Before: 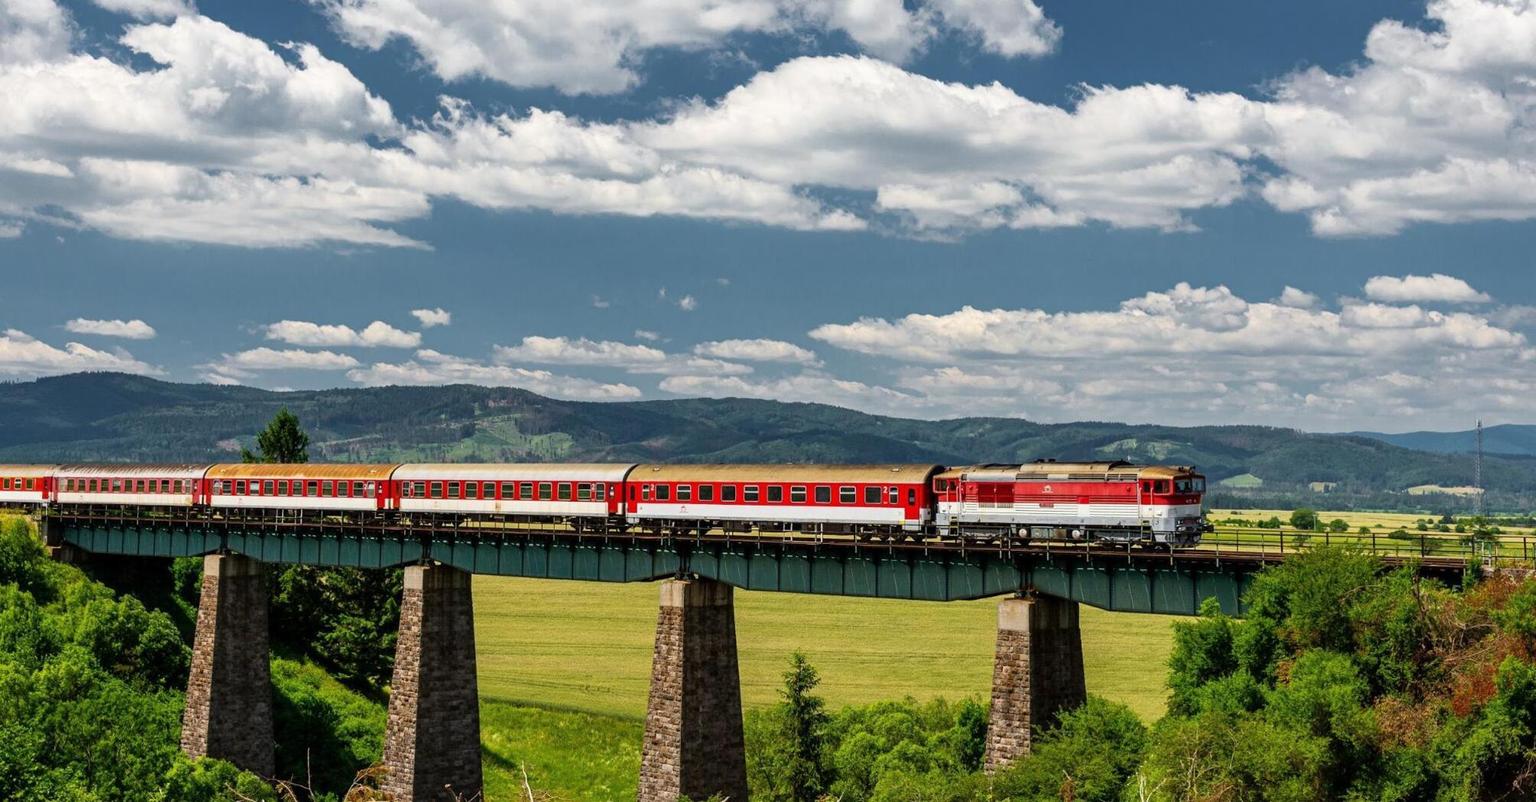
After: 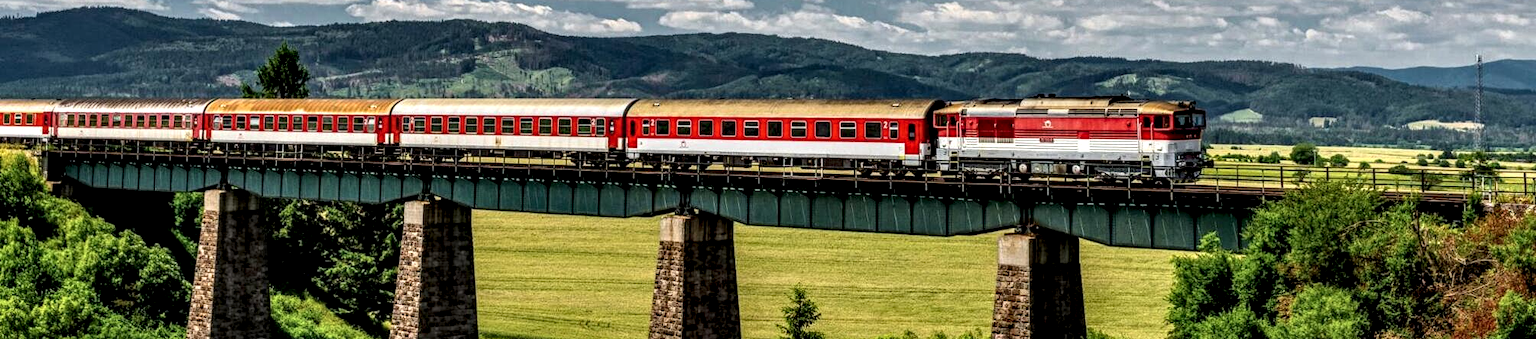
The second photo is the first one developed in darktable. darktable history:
local contrast: highlights 18%, detail 188%
crop: top 45.587%, bottom 12.109%
